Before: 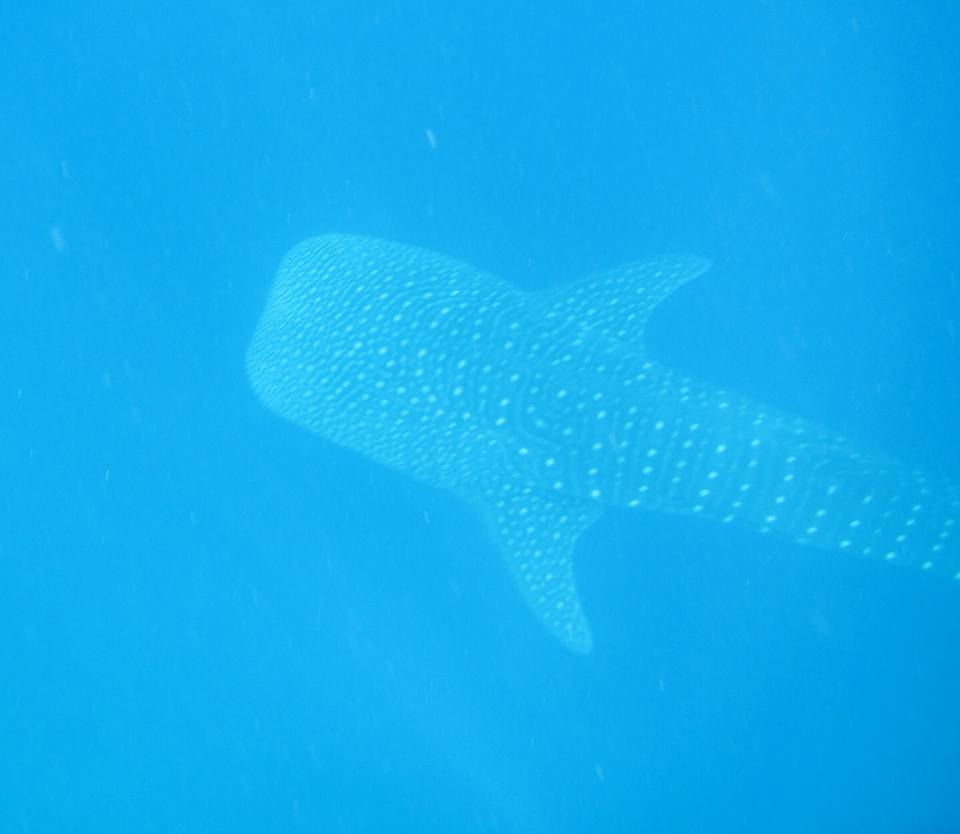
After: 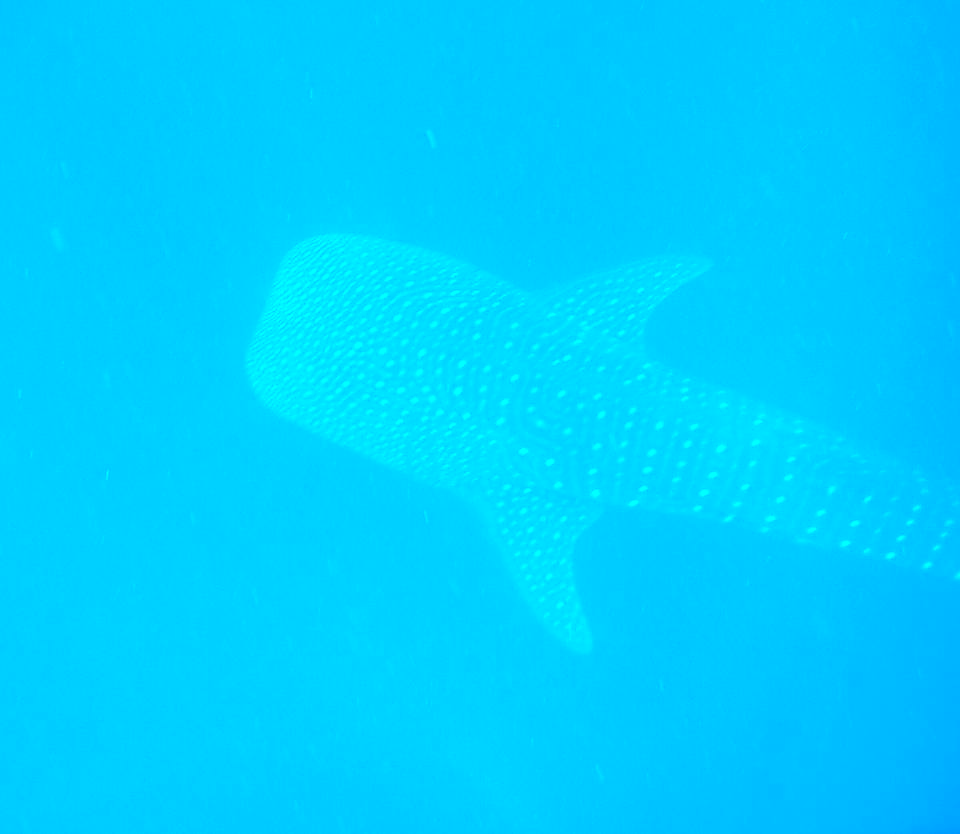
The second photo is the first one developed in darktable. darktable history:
local contrast: detail 130%
contrast brightness saturation: contrast 0.199, brightness 0.192, saturation 0.791
color balance rgb: perceptual saturation grading › global saturation 29.406%, contrast -19.615%
sharpen: radius 1.42, amount 1.233, threshold 0.752
